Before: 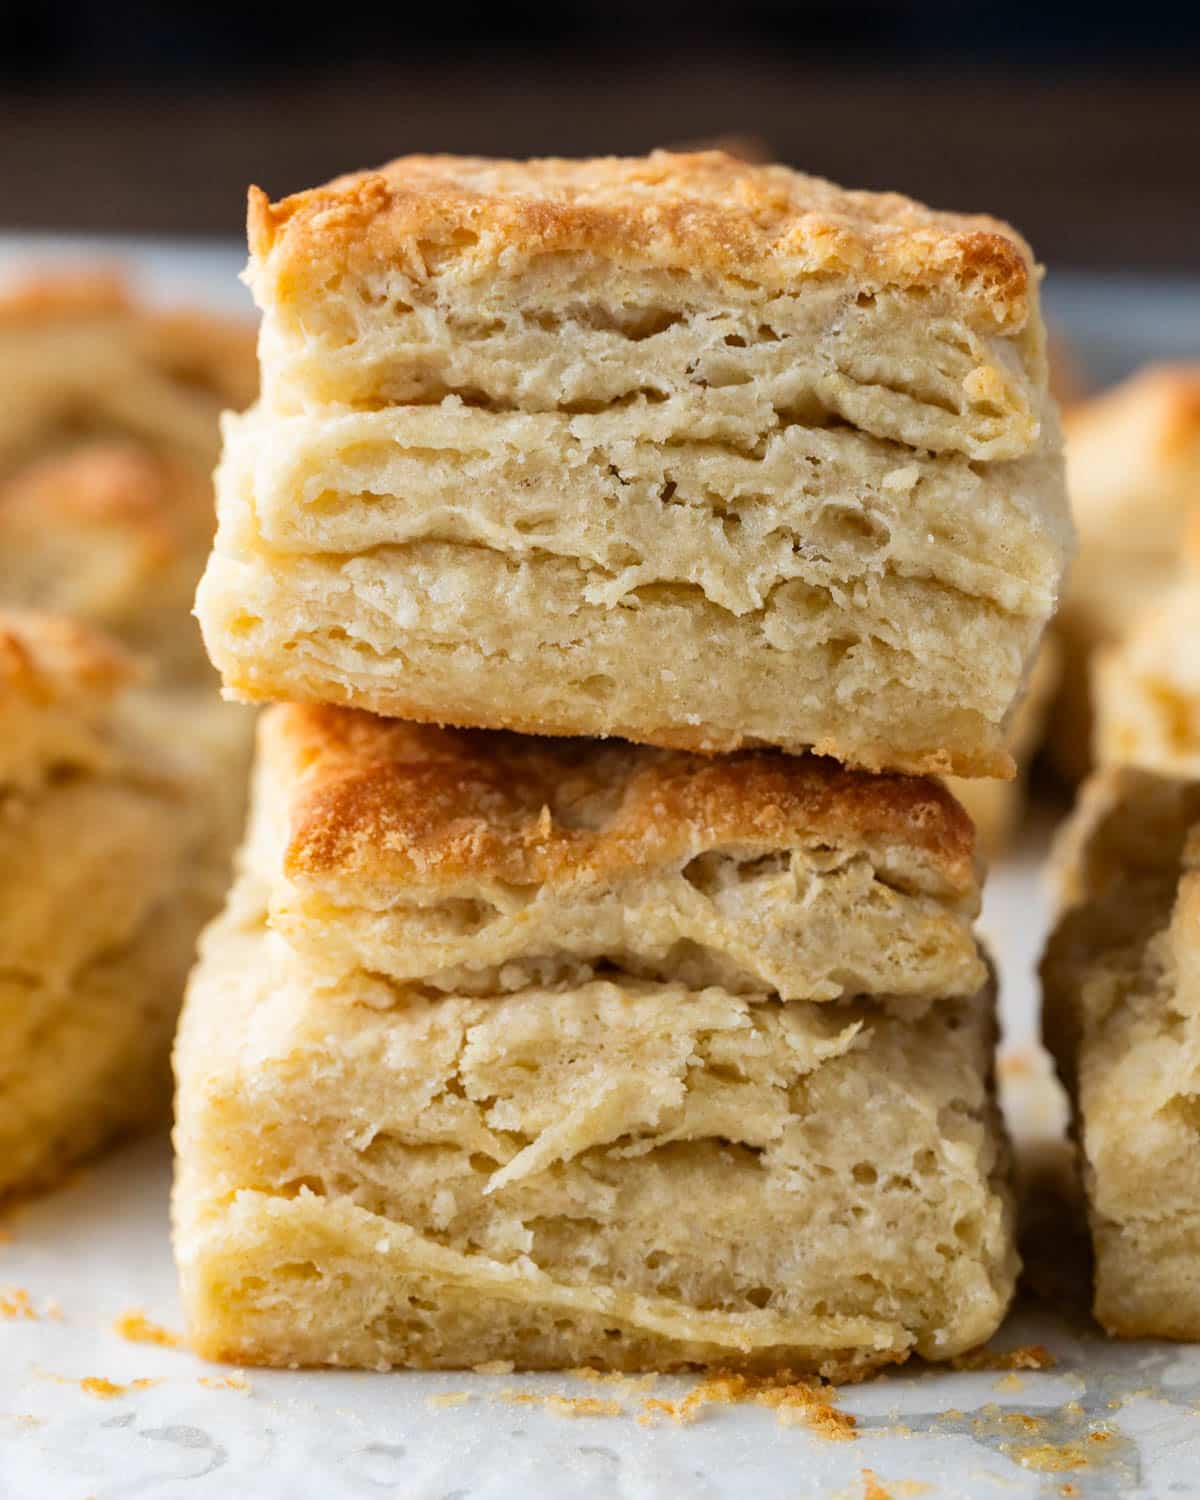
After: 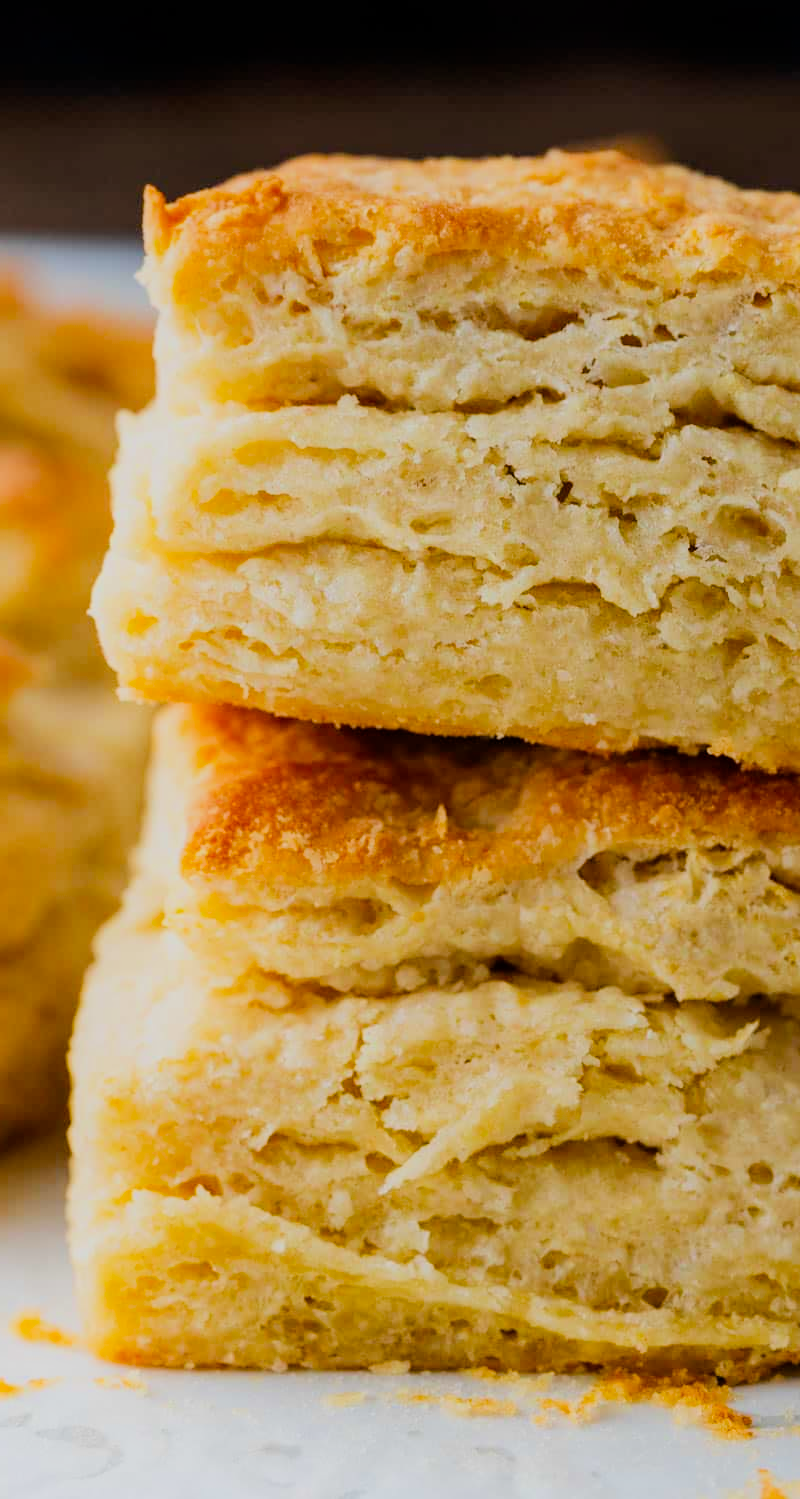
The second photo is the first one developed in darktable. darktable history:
contrast equalizer: octaves 7, y [[0.5, 0.504, 0.515, 0.527, 0.535, 0.534], [0.5 ×6], [0.491, 0.387, 0.179, 0.068, 0.068, 0.068], [0 ×5, 0.023], [0 ×6]], mix 0.308
crop and rotate: left 8.726%, right 24.527%
velvia: strength 32.45%, mid-tones bias 0.207
filmic rgb: black relative exposure -7.65 EV, white relative exposure 4.56 EV, hardness 3.61
shadows and highlights: shadows -23.32, highlights 44.77, soften with gaussian
